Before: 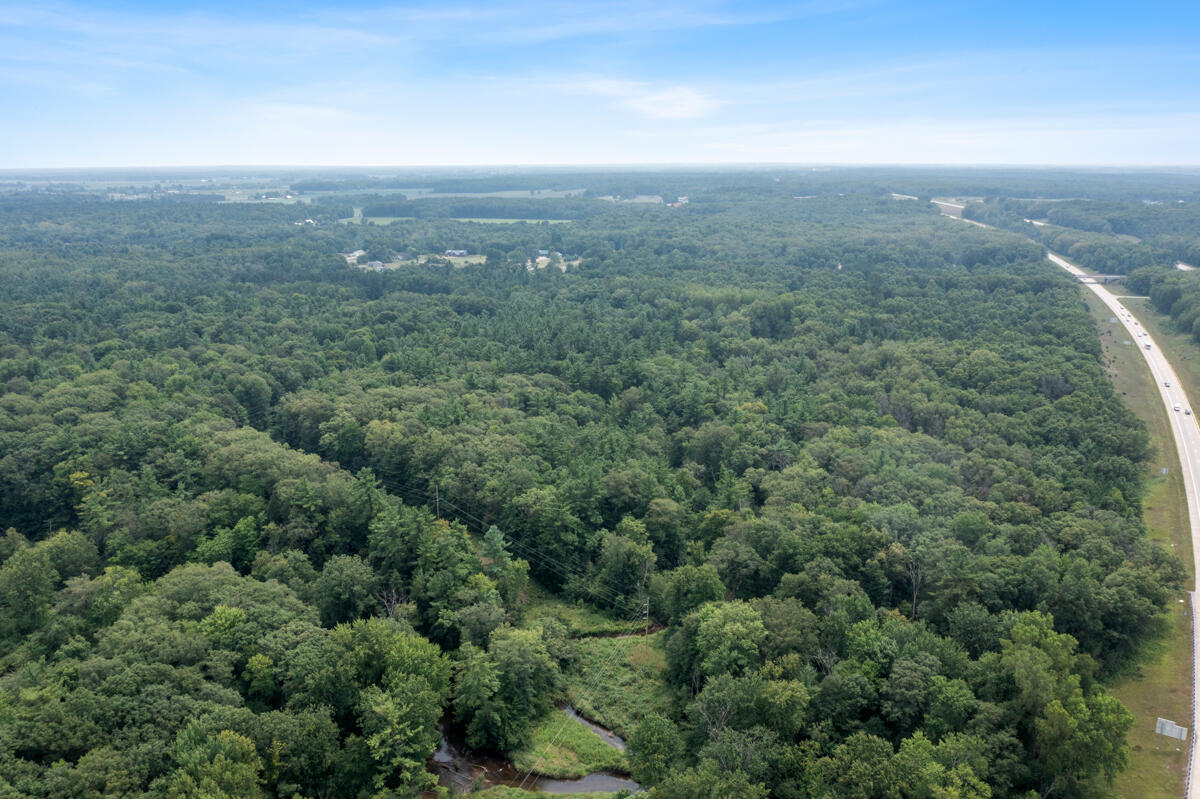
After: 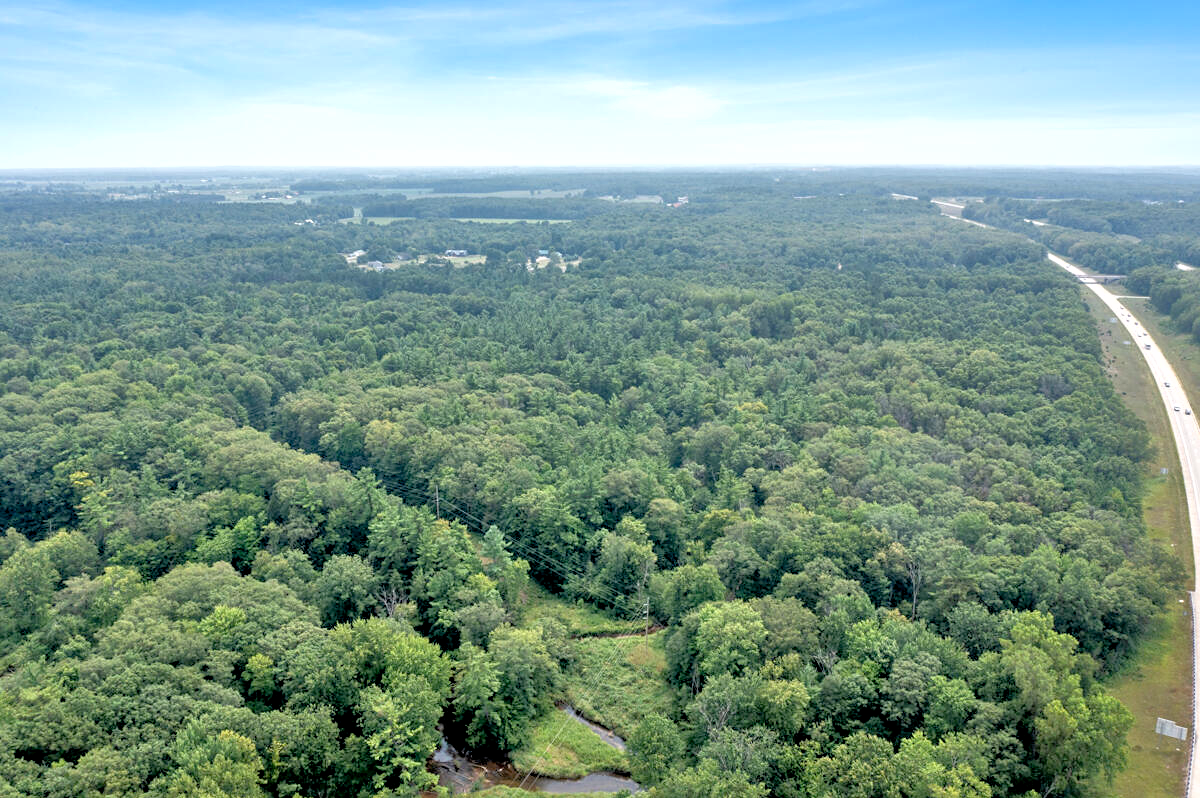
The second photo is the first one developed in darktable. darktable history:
exposure: black level correction 0.005, exposure 0.282 EV, compensate exposure bias true, compensate highlight preservation false
tone equalizer: -7 EV 0.143 EV, -6 EV 0.574 EV, -5 EV 1.16 EV, -4 EV 1.32 EV, -3 EV 1.18 EV, -2 EV 0.6 EV, -1 EV 0.163 EV
crop: bottom 0.078%
shadows and highlights: shadows 32.06, highlights -31.88, soften with gaussian
sharpen: amount 0.205
